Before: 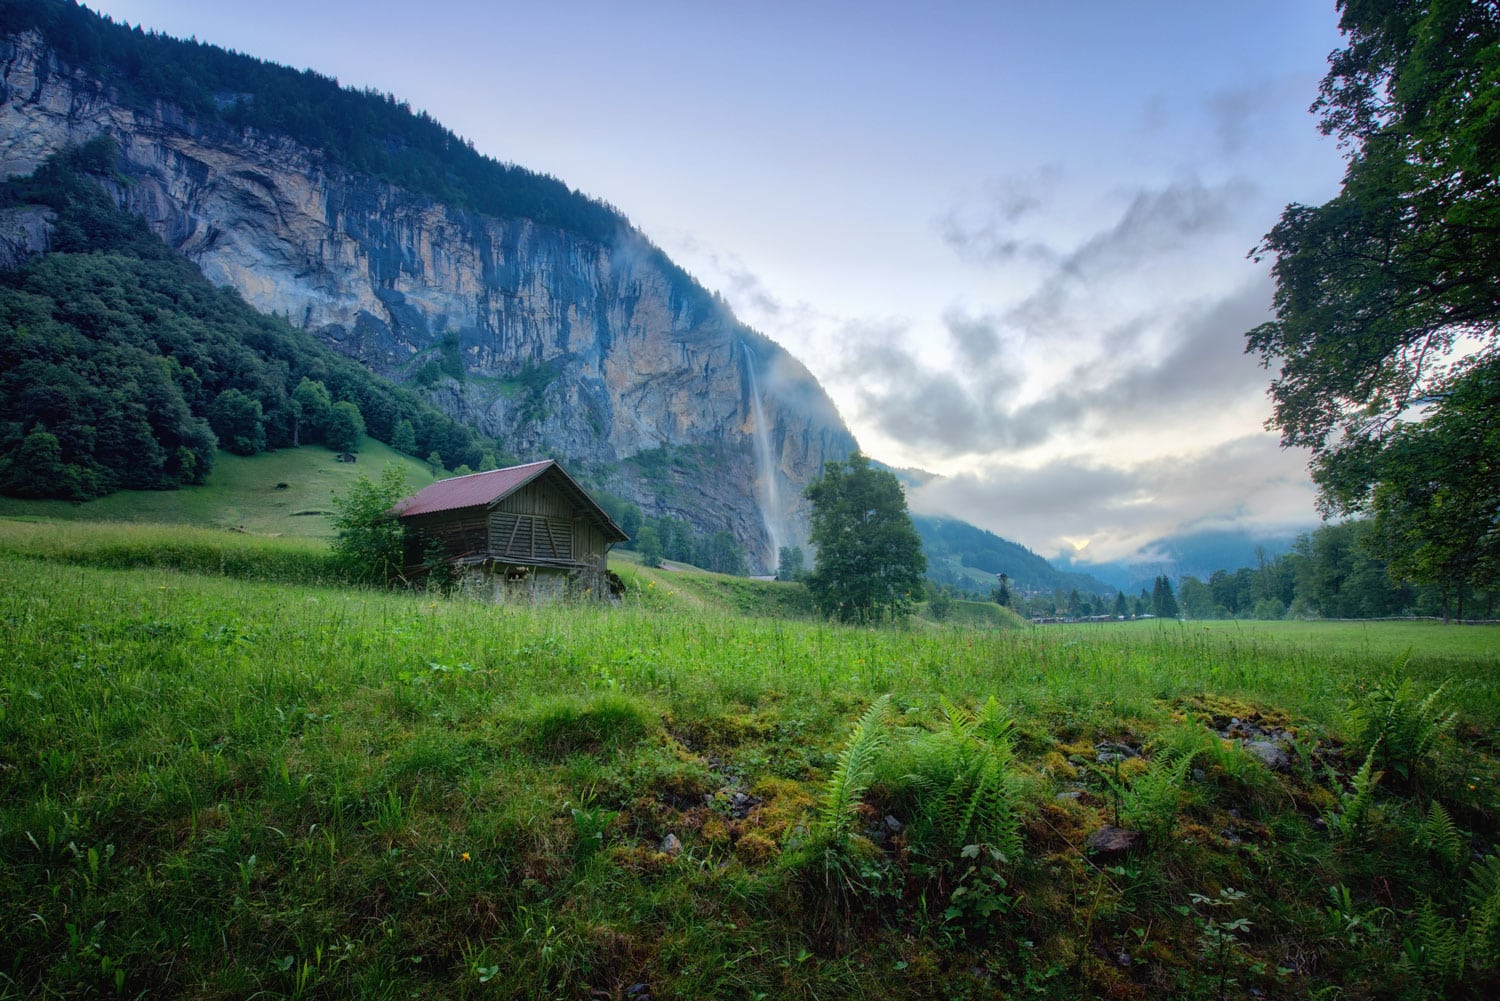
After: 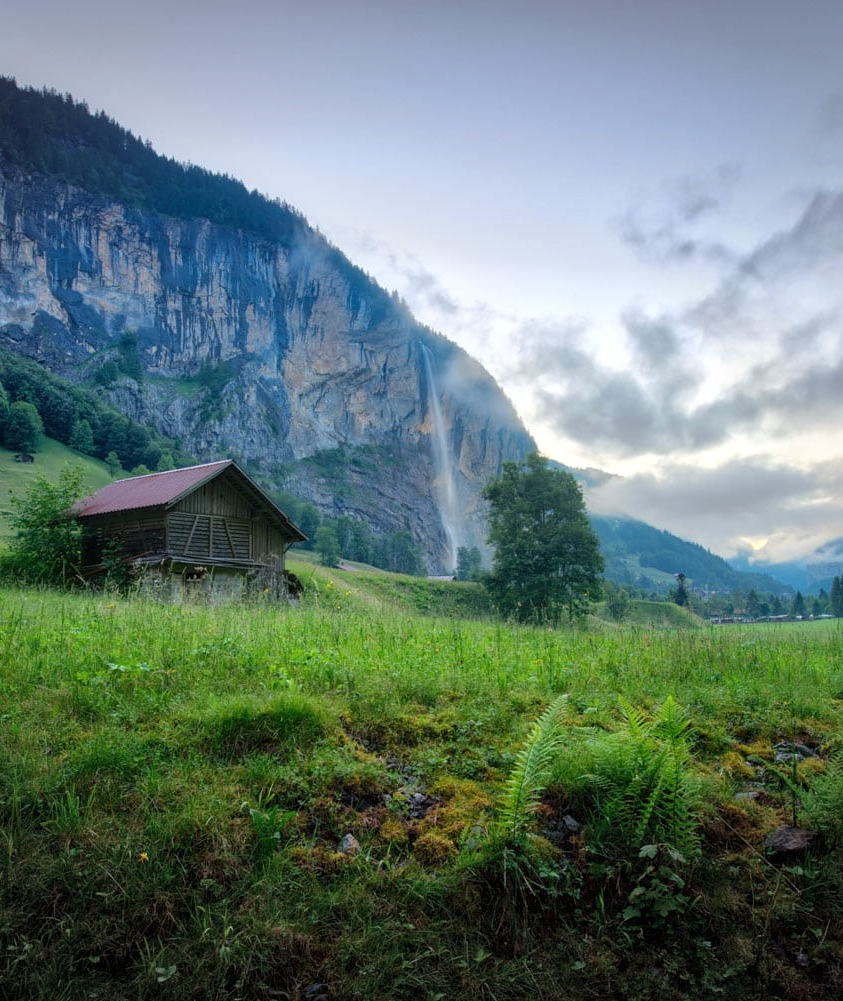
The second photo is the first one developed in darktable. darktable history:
vignetting: fall-off start 100%, brightness -0.282, width/height ratio 1.31
crop: left 21.496%, right 22.254%
local contrast: highlights 100%, shadows 100%, detail 120%, midtone range 0.2
